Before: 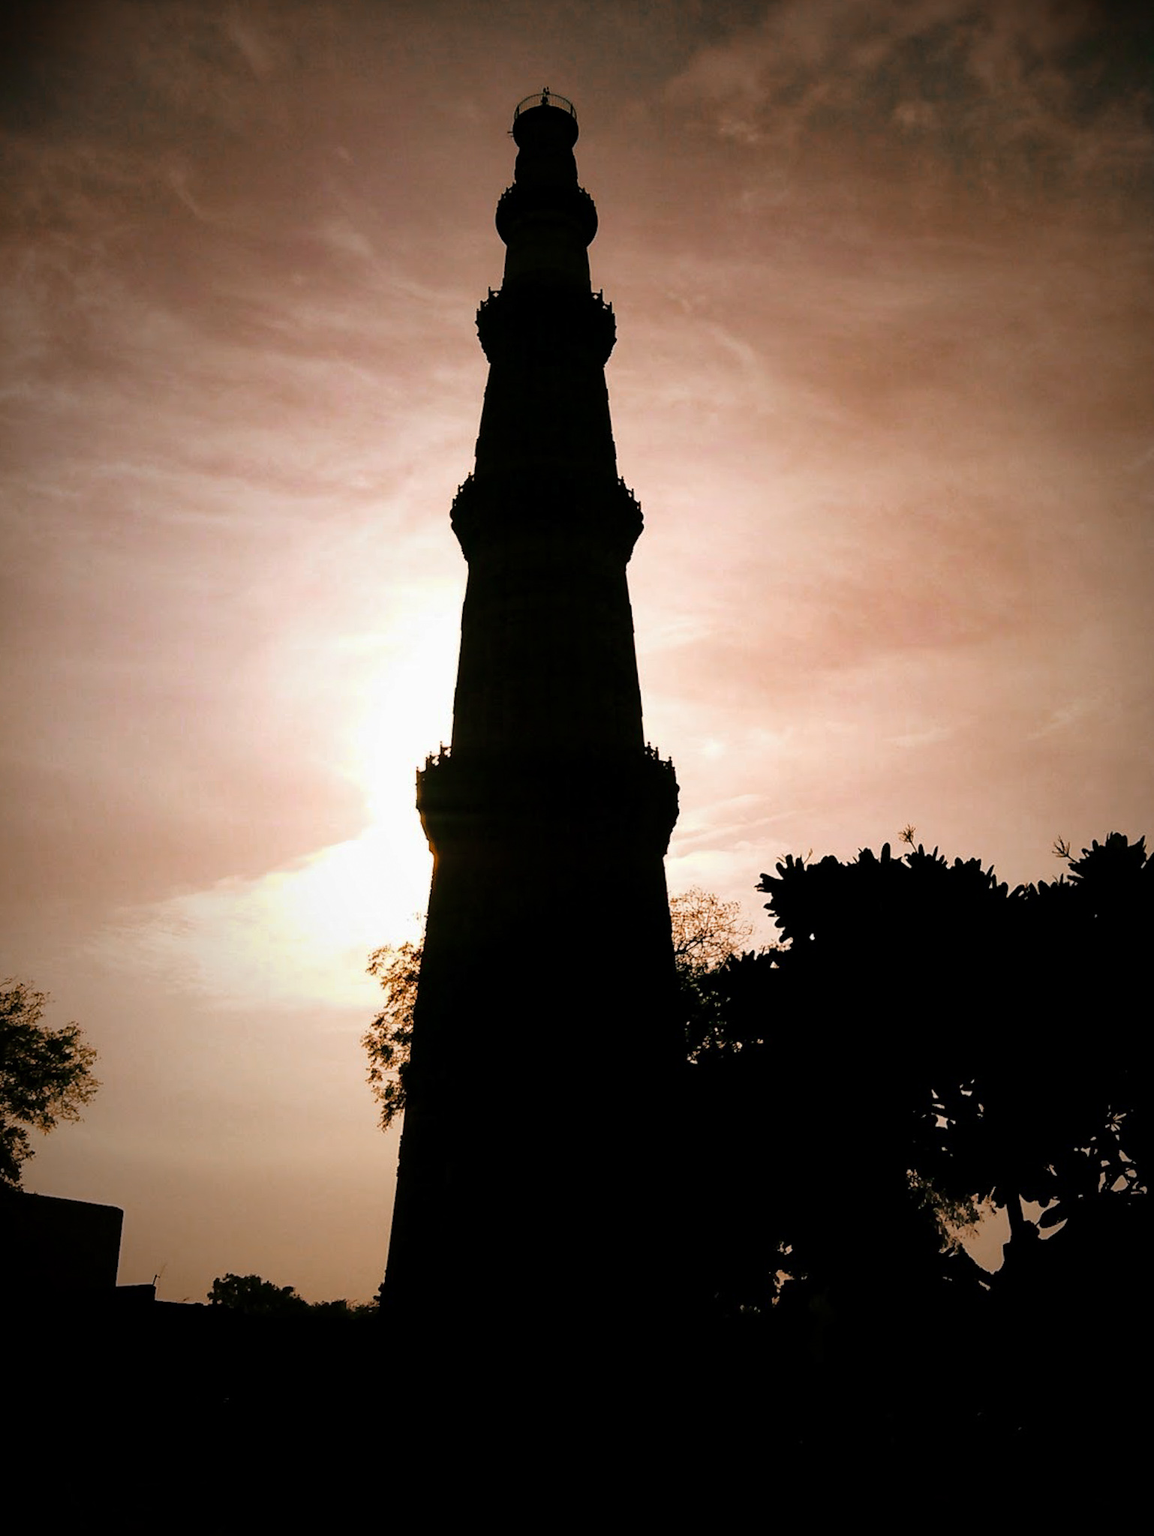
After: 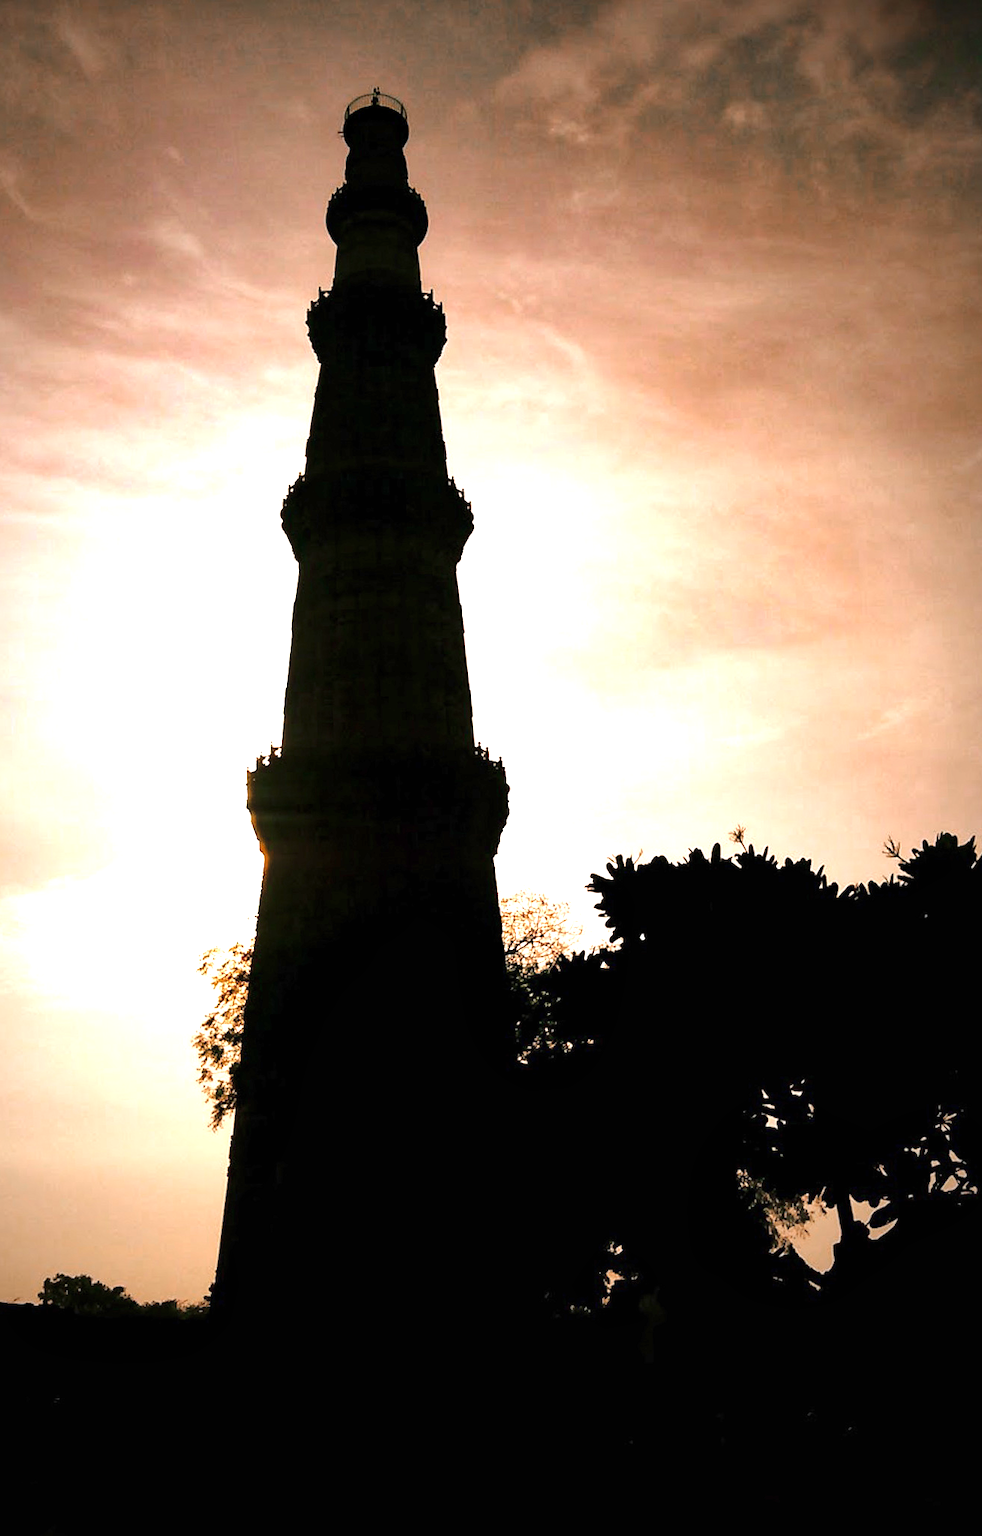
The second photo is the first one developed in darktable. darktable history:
local contrast: mode bilateral grid, contrast 20, coarseness 50, detail 119%, midtone range 0.2
crop and rotate: left 14.805%
exposure: black level correction 0, exposure 1.098 EV, compensate exposure bias true, compensate highlight preservation false
